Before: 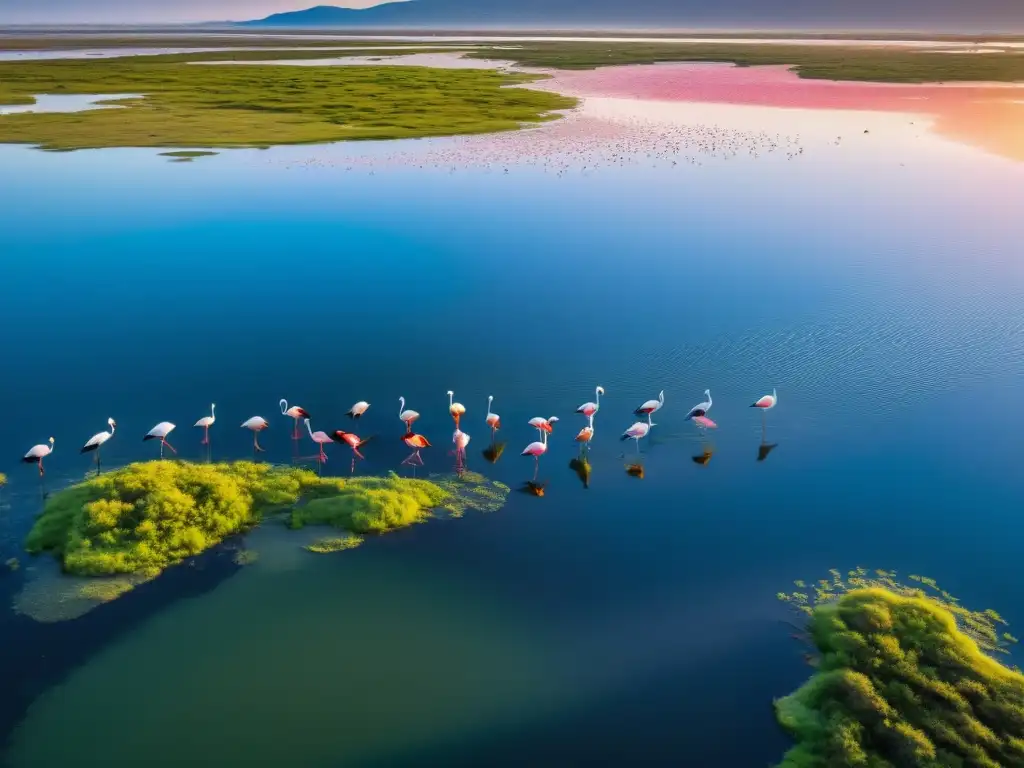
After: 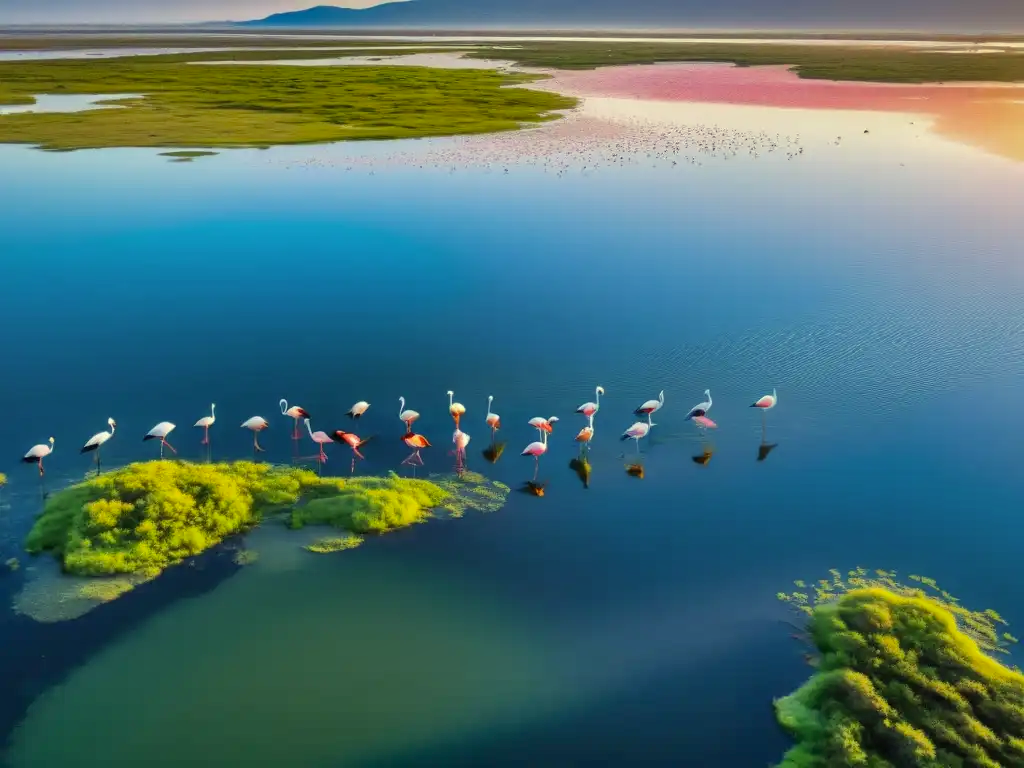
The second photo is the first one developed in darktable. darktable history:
shadows and highlights: radius 100.41, shadows 50.55, highlights -64.36, highlights color adjustment 49.82%, soften with gaussian
color correction: highlights a* -5.94, highlights b* 11.19
